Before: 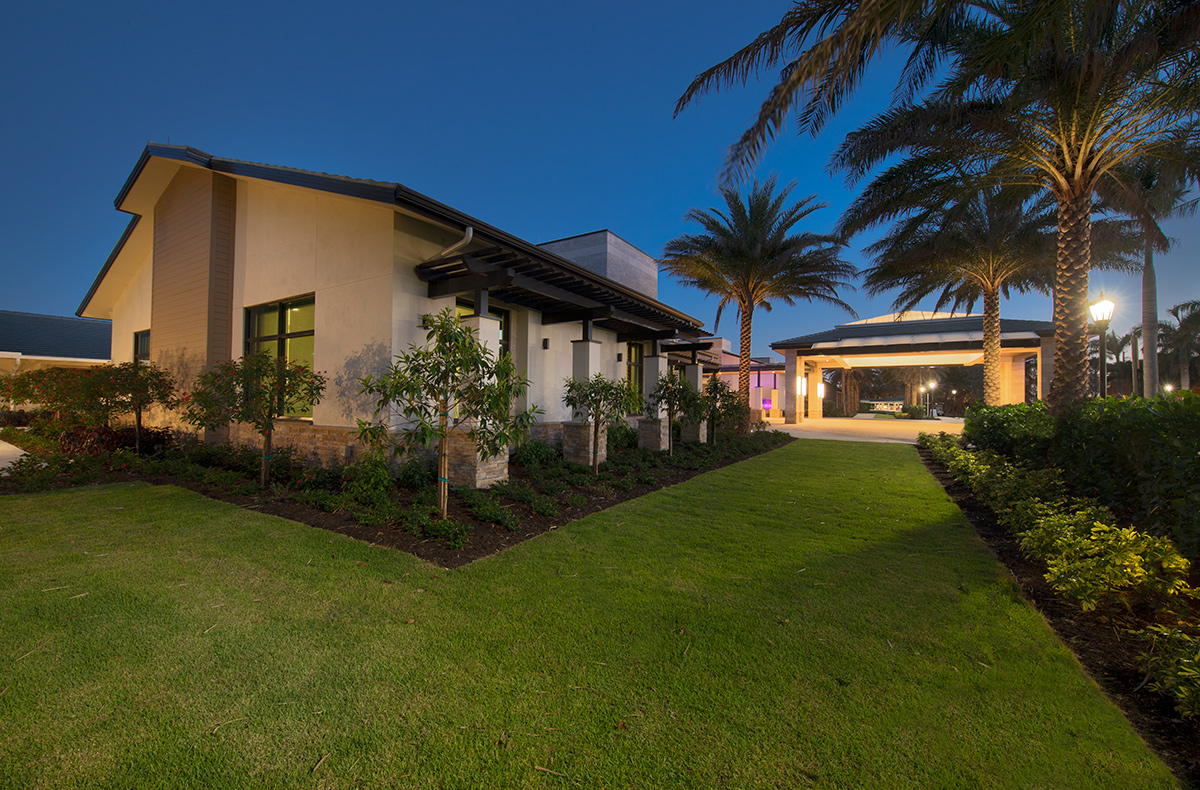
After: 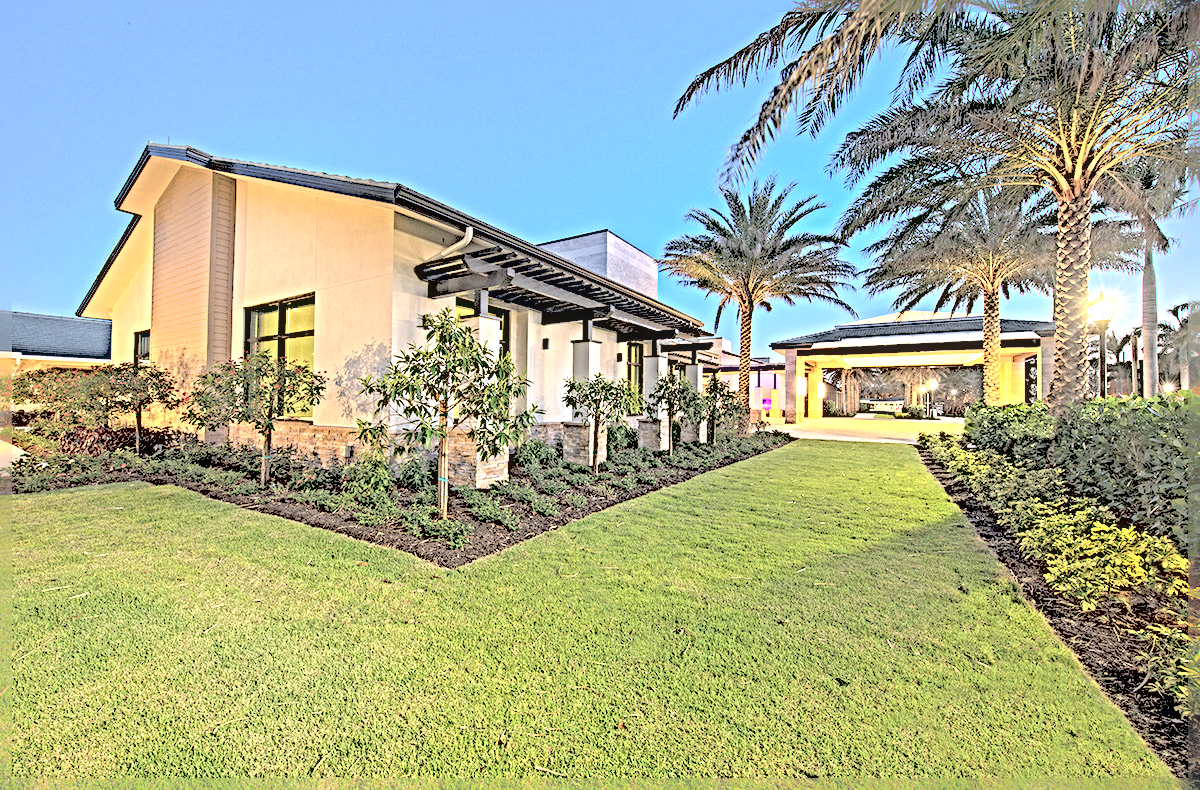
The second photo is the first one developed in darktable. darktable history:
sharpen: radius 6.3, amount 1.8, threshold 0
exposure: black level correction 0, exposure 1.2 EV, compensate exposure bias true, compensate highlight preservation false
white balance: emerald 1
local contrast: on, module defaults
contrast brightness saturation: brightness 1
